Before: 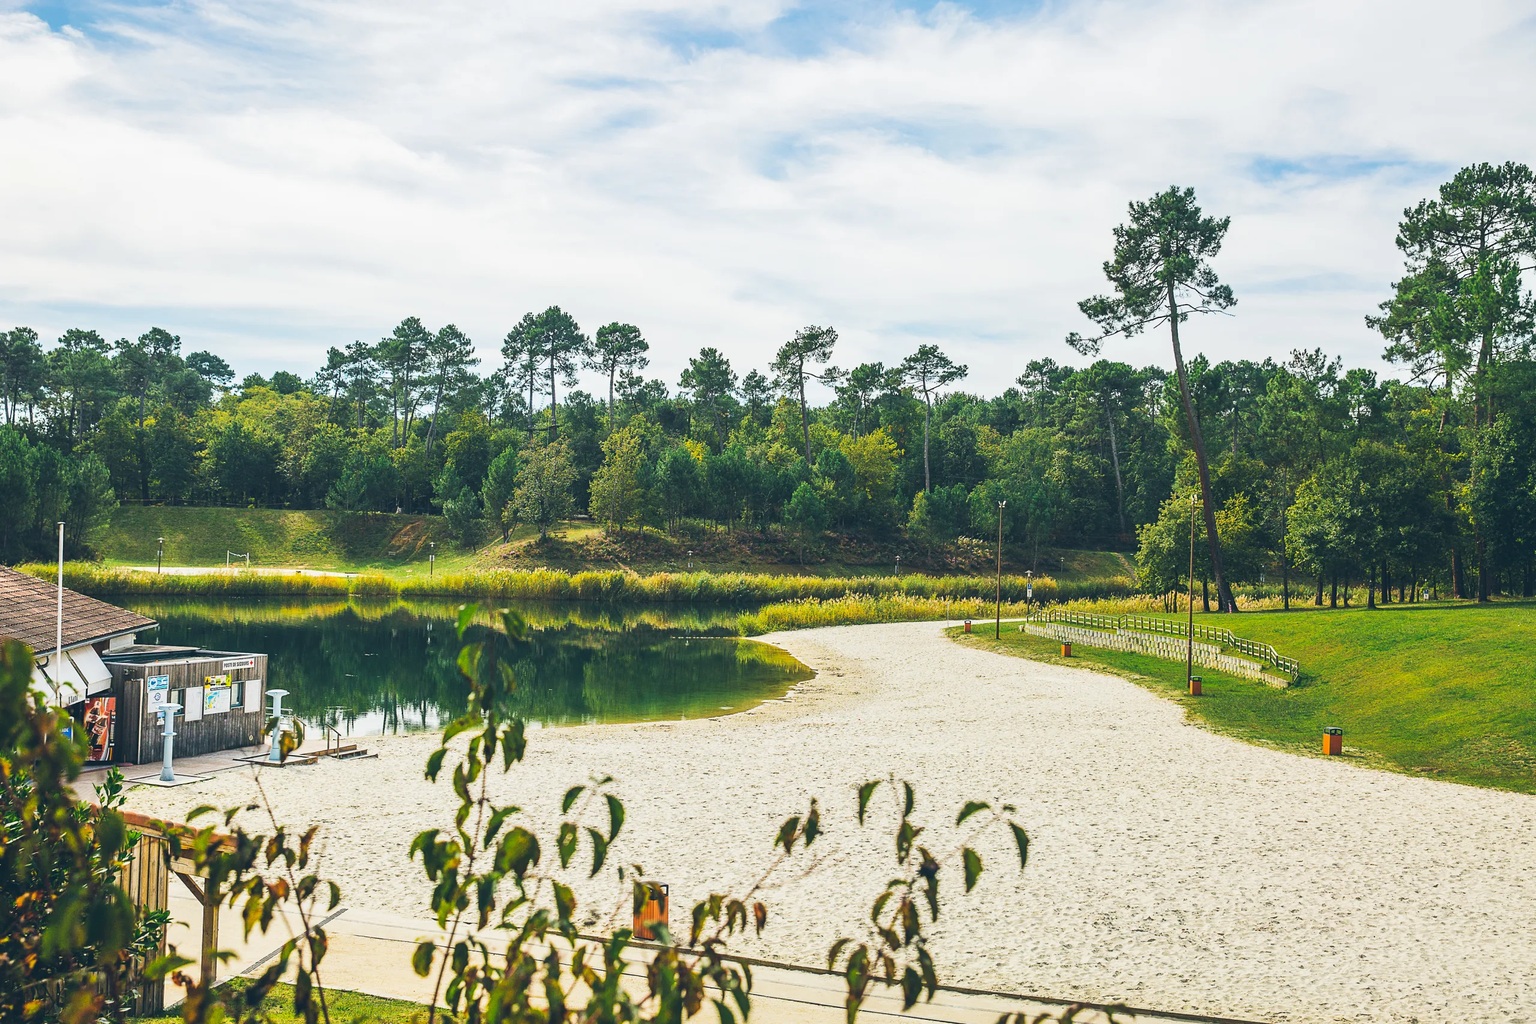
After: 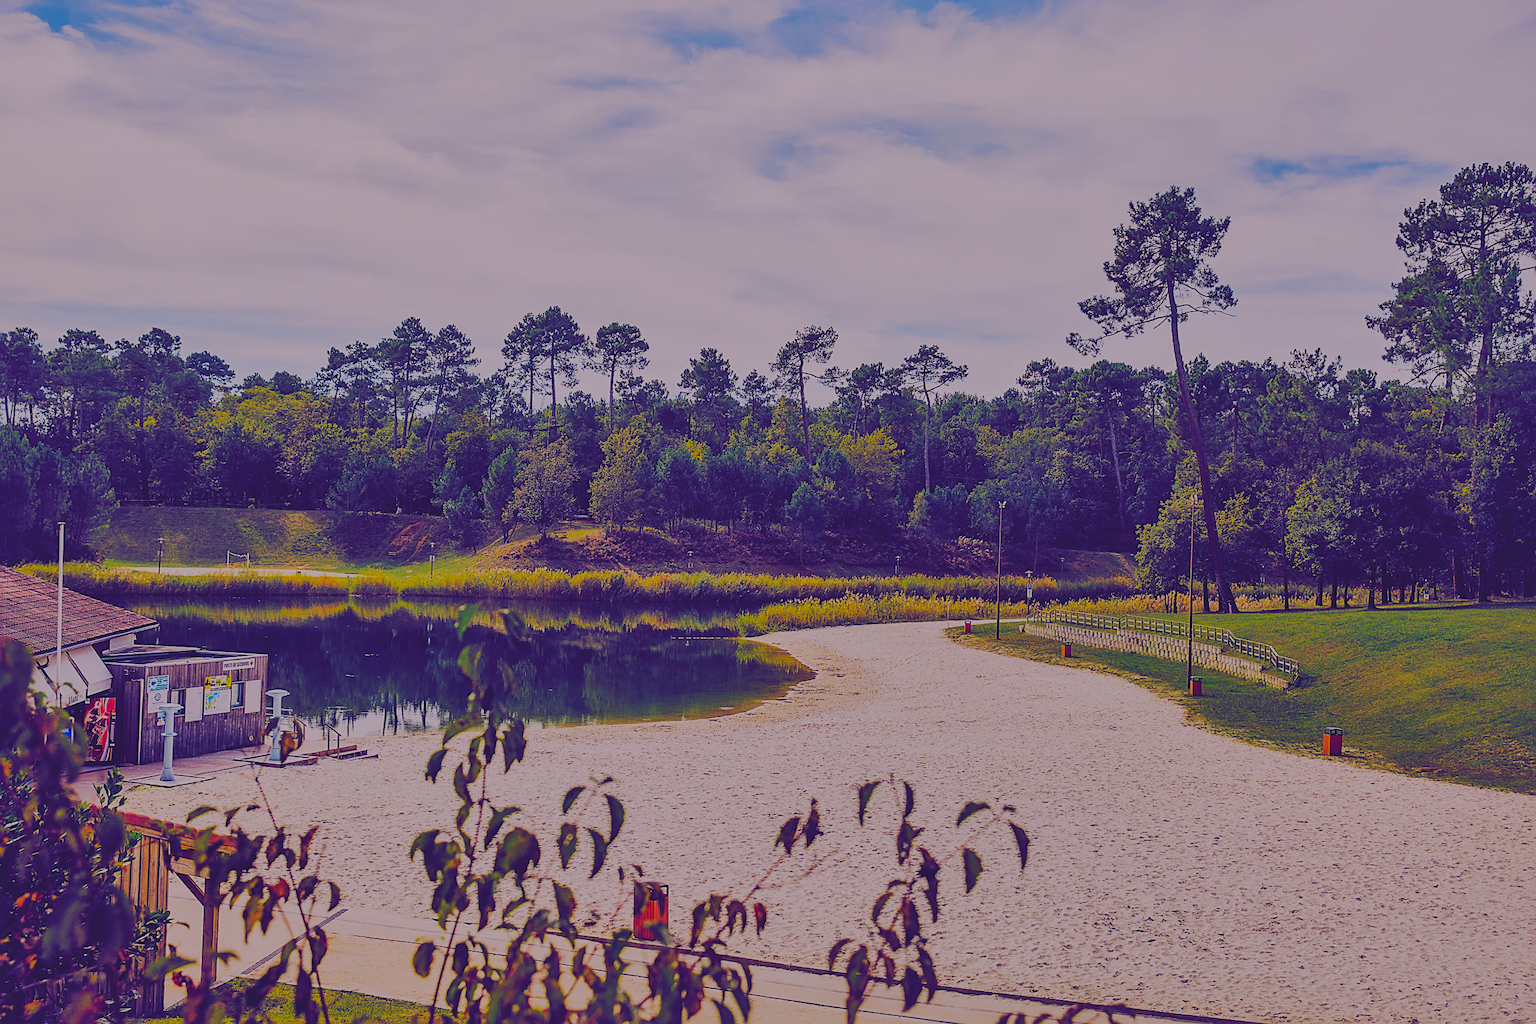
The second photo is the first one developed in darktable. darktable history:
color balance: lift [1.001, 0.997, 0.99, 1.01], gamma [1.007, 1, 0.975, 1.025], gain [1, 1.065, 1.052, 0.935], contrast 13.25%
exposure: exposure -2.446 EV, compensate highlight preservation false
sharpen: on, module defaults
color balance rgb: linear chroma grading › global chroma 15%, perceptual saturation grading › global saturation 30%
base curve: curves: ch0 [(0, 0.007) (0.028, 0.063) (0.121, 0.311) (0.46, 0.743) (0.859, 0.957) (1, 1)], preserve colors none
shadows and highlights: on, module defaults
